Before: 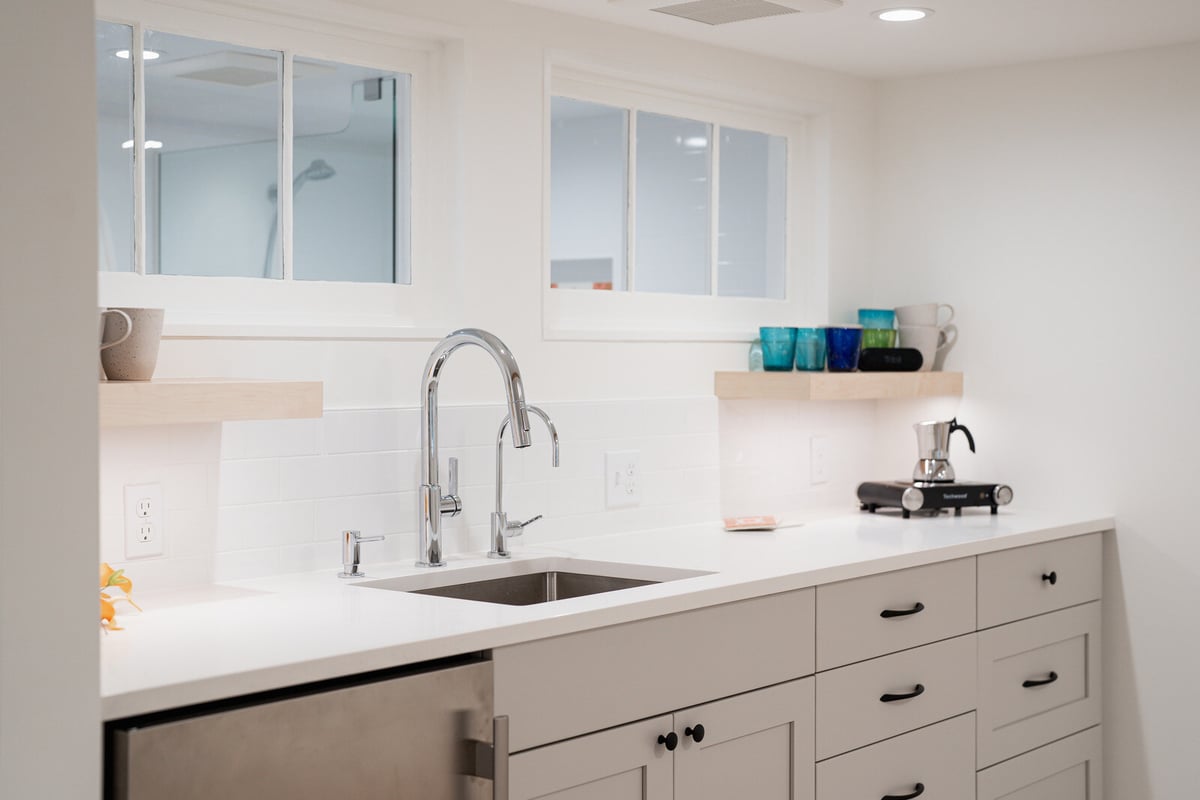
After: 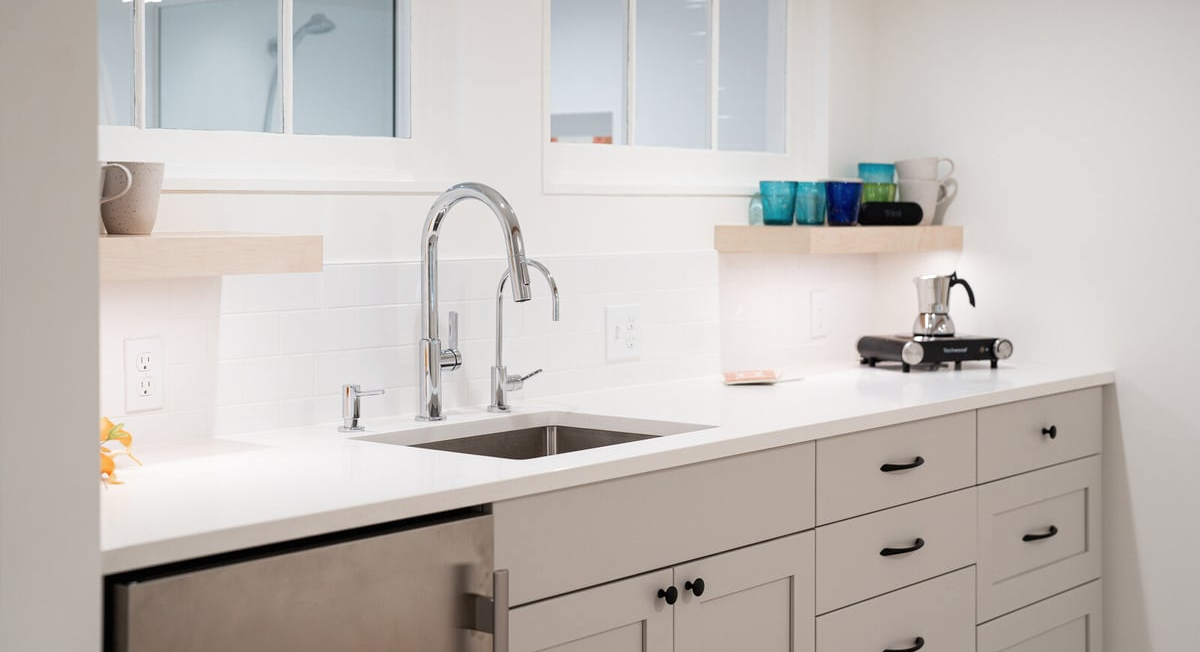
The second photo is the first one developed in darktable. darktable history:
crop and rotate: top 18.466%
contrast brightness saturation: saturation -0.038
exposure: exposure 0.128 EV, compensate exposure bias true, compensate highlight preservation false
